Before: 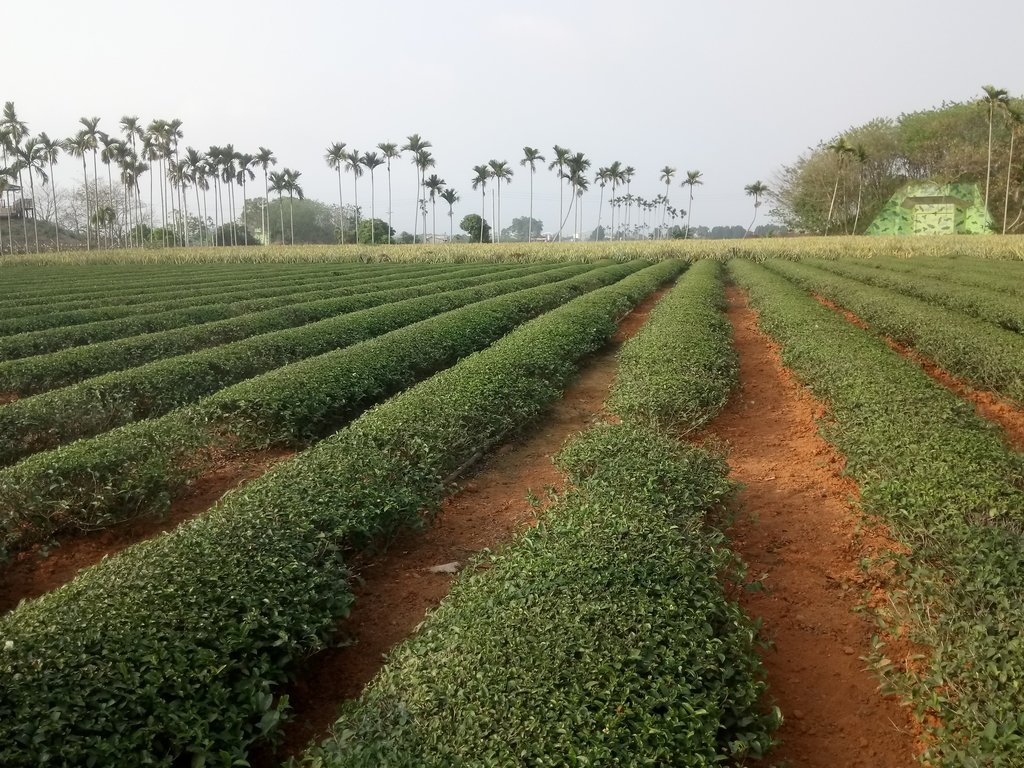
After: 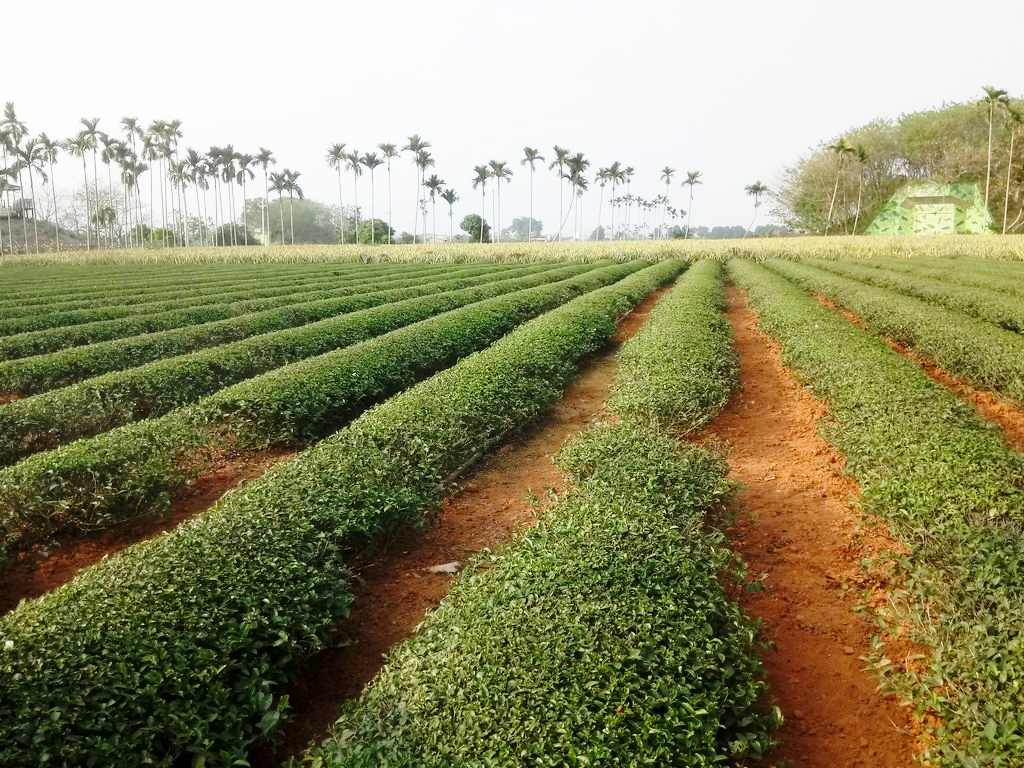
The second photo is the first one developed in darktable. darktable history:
base curve: curves: ch0 [(0, 0) (0.028, 0.03) (0.121, 0.232) (0.46, 0.748) (0.859, 0.968) (1, 1)], exposure shift 0.01, preserve colors none
color zones: curves: ch0 [(0.068, 0.464) (0.25, 0.5) (0.48, 0.508) (0.75, 0.536) (0.886, 0.476) (0.967, 0.456)]; ch1 [(0.066, 0.456) (0.25, 0.5) (0.616, 0.508) (0.746, 0.56) (0.934, 0.444)]
